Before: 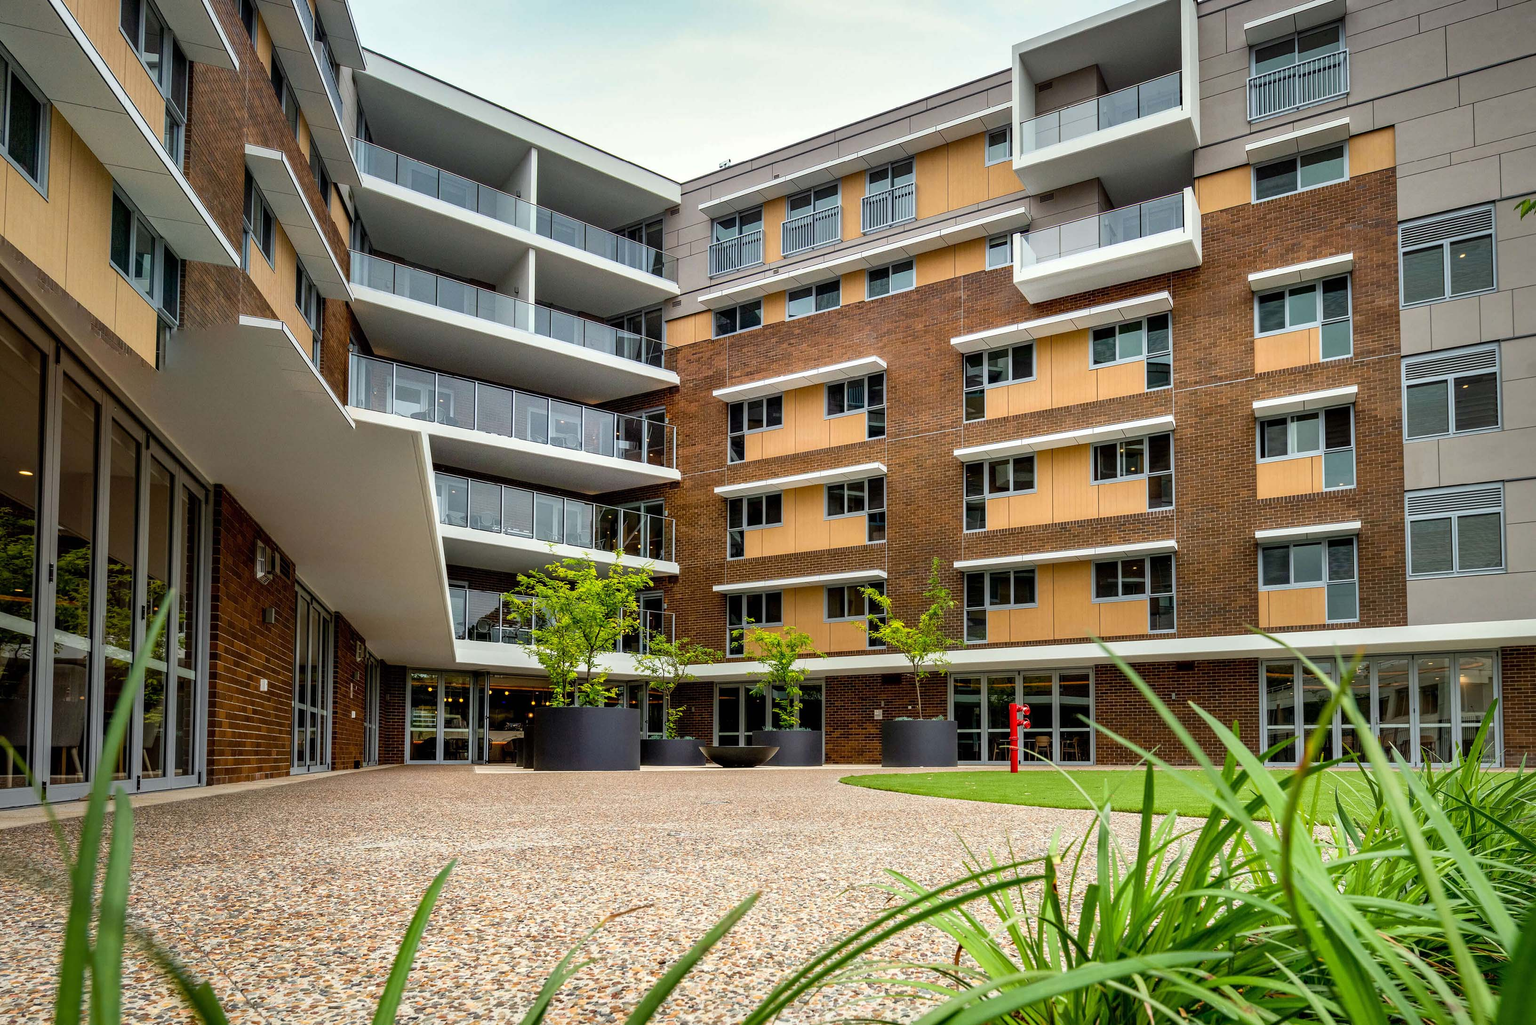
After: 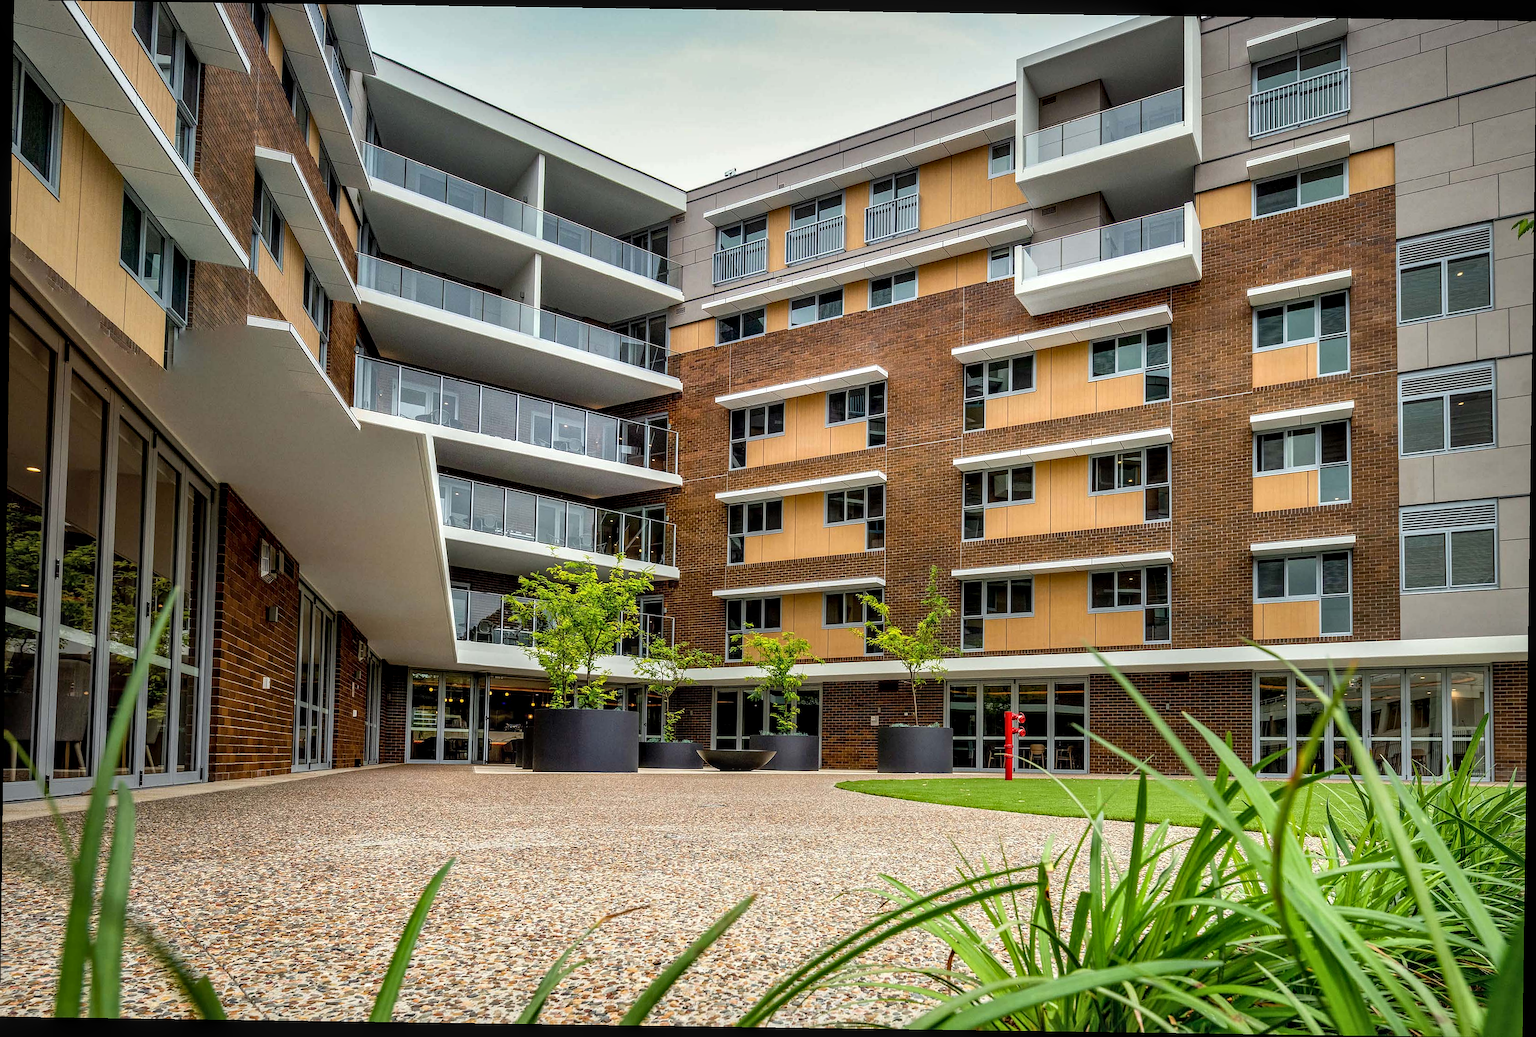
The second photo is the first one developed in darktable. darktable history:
sharpen: radius 0.969, amount 0.604
levels: mode automatic, black 0.023%, white 99.97%, levels [0.062, 0.494, 0.925]
local contrast: on, module defaults
rotate and perspective: rotation 0.8°, automatic cropping off
